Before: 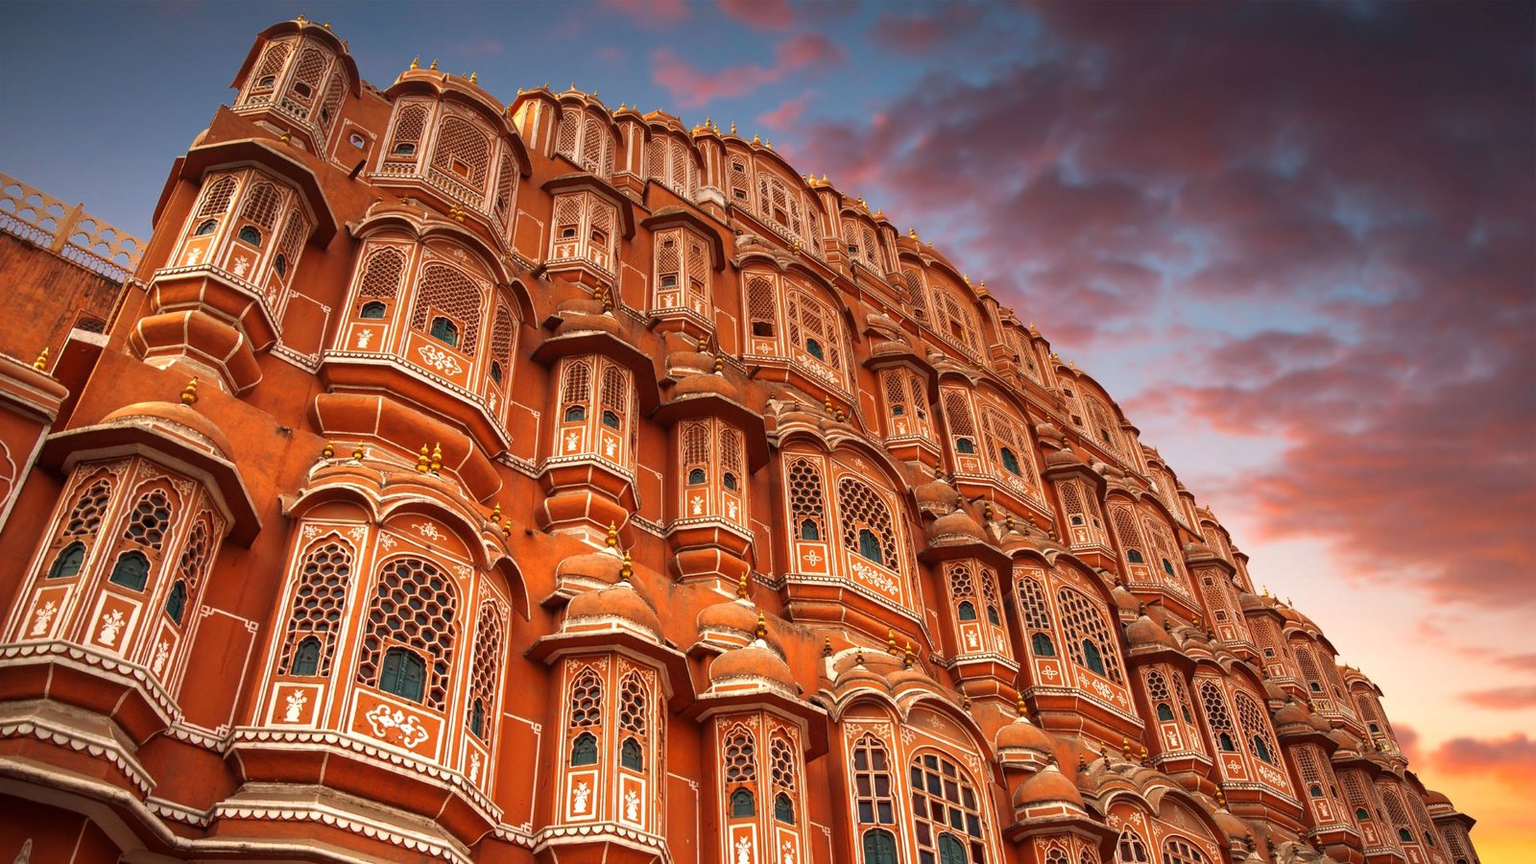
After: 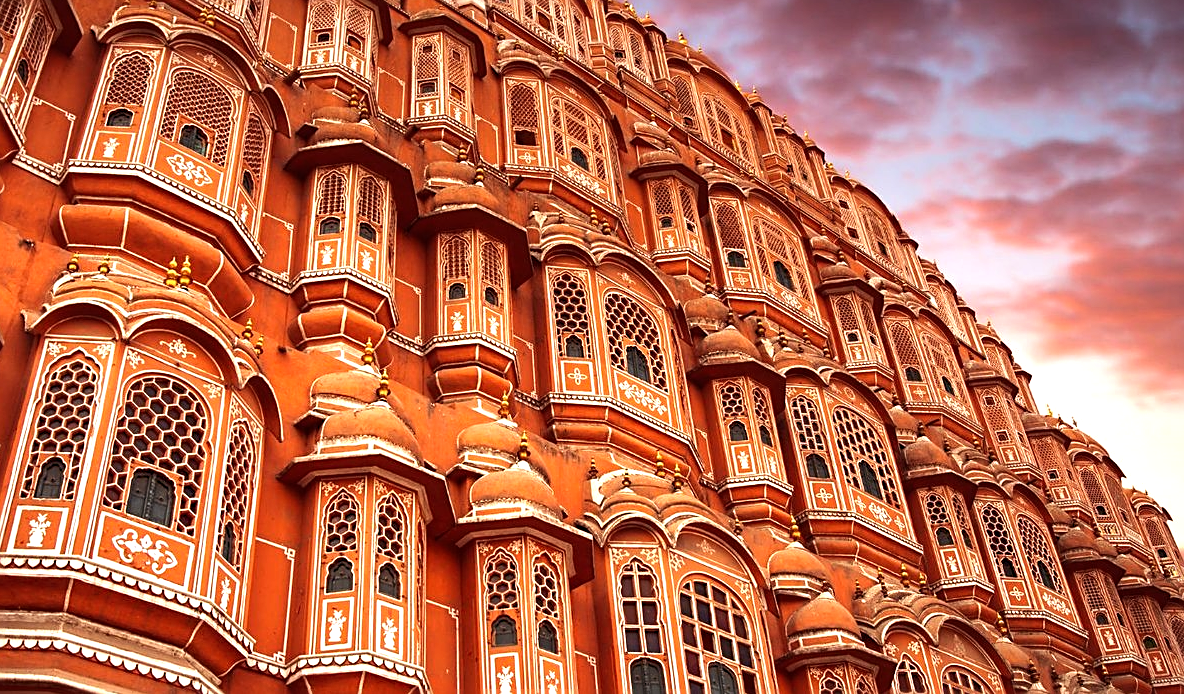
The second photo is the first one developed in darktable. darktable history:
crop: left 16.871%, top 22.857%, right 9.116%
tone equalizer: -8 EV -0.75 EV, -7 EV -0.7 EV, -6 EV -0.6 EV, -5 EV -0.4 EV, -3 EV 0.4 EV, -2 EV 0.6 EV, -1 EV 0.7 EV, +0 EV 0.75 EV, edges refinement/feathering 500, mask exposure compensation -1.57 EV, preserve details no
sharpen: on, module defaults
rgb levels: mode RGB, independent channels, levels [[0, 0.474, 1], [0, 0.5, 1], [0, 0.5, 1]]
